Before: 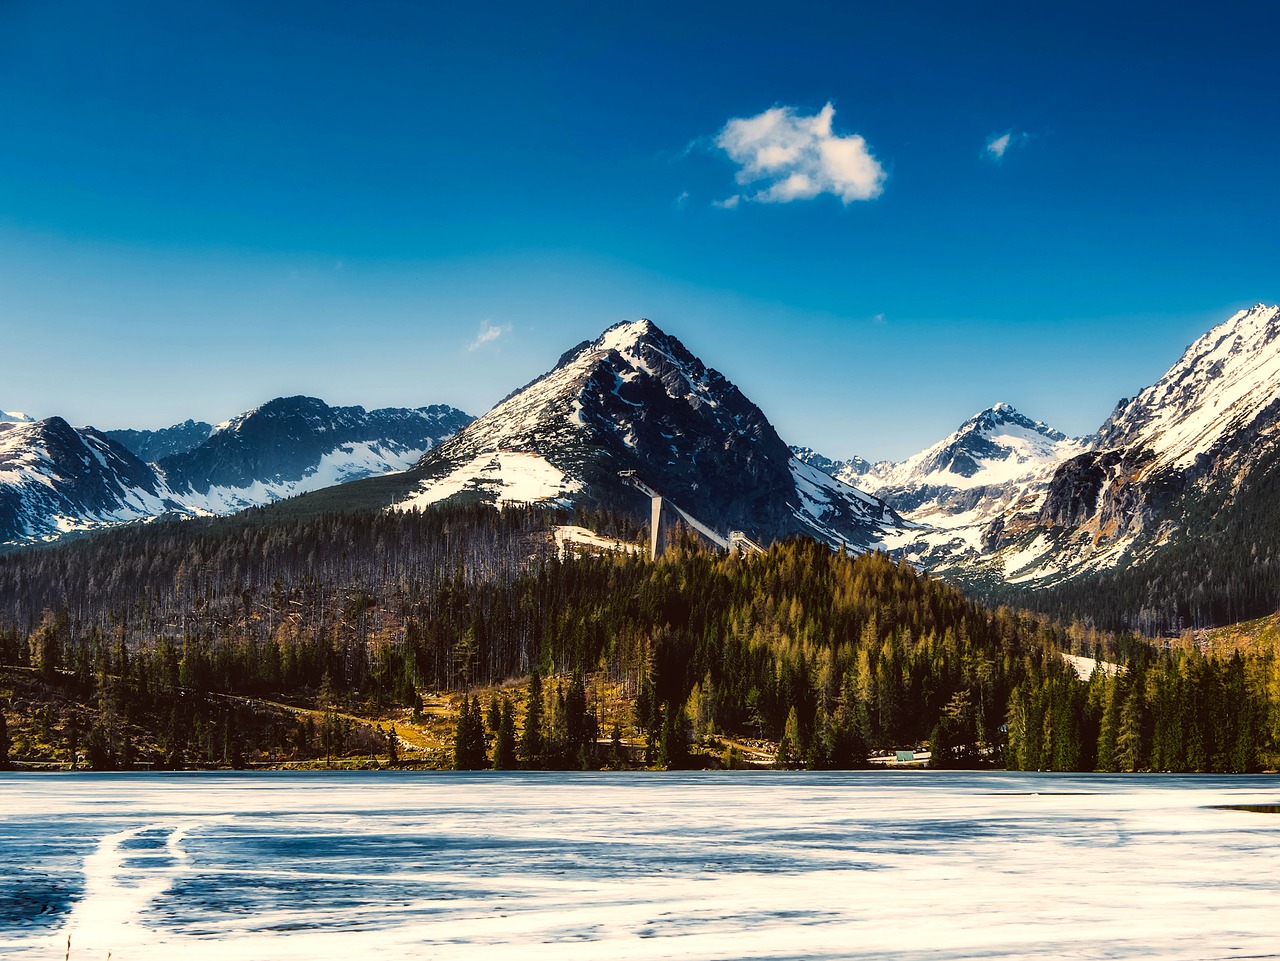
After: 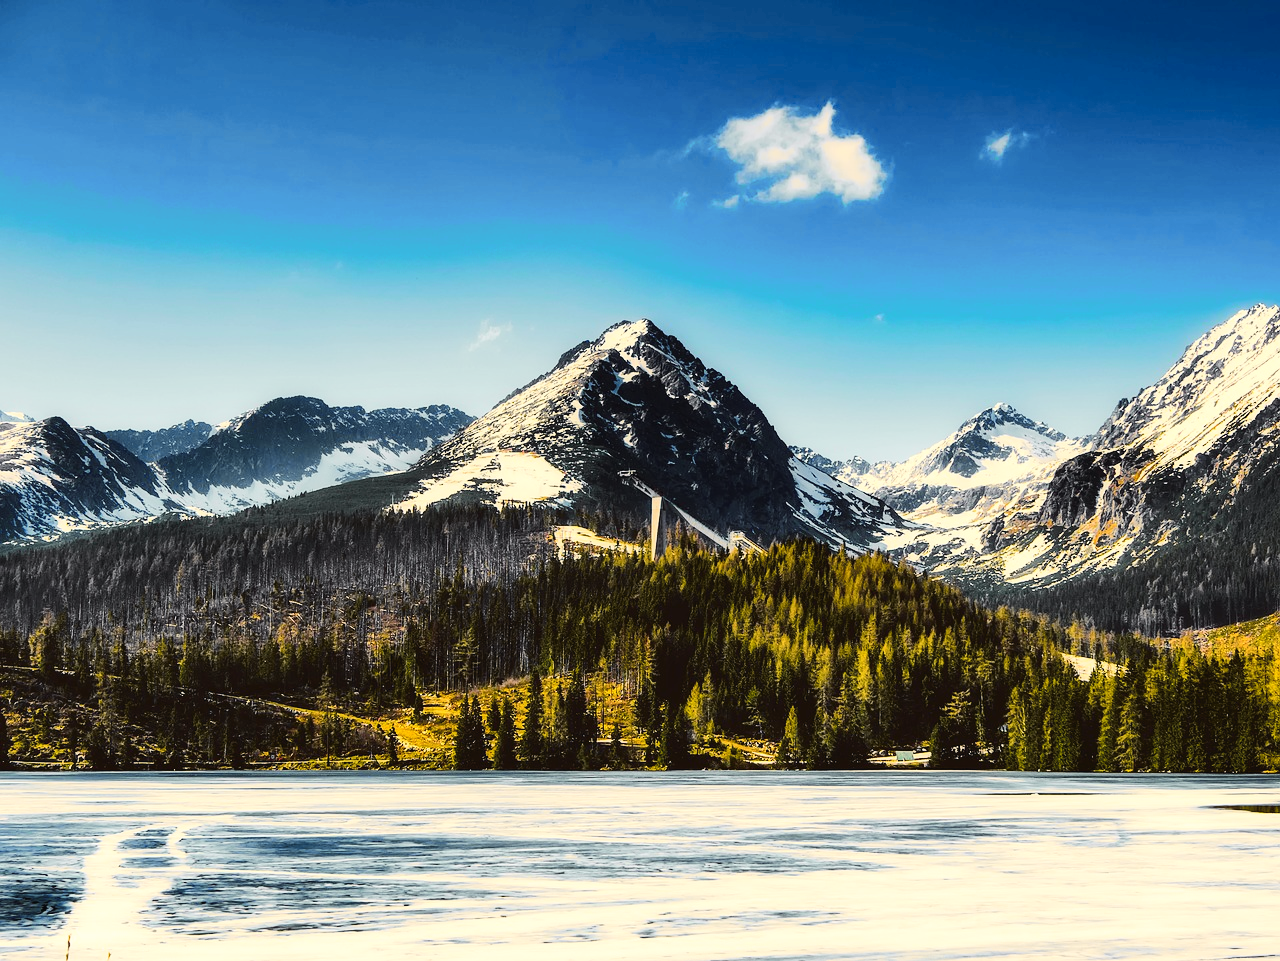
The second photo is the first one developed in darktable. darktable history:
tone curve: curves: ch0 [(0, 0) (0.11, 0.081) (0.256, 0.259) (0.398, 0.475) (0.498, 0.611) (0.65, 0.757) (0.835, 0.883) (1, 0.961)]; ch1 [(0, 0) (0.346, 0.307) (0.408, 0.369) (0.453, 0.457) (0.482, 0.479) (0.502, 0.498) (0.521, 0.51) (0.553, 0.554) (0.618, 0.65) (0.693, 0.727) (1, 1)]; ch2 [(0, 0) (0.366, 0.337) (0.434, 0.46) (0.485, 0.494) (0.5, 0.494) (0.511, 0.508) (0.537, 0.55) (0.579, 0.599) (0.621, 0.693) (1, 1)], color space Lab, independent channels, preserve colors none
contrast brightness saturation: contrast -0.055, saturation -0.4
color balance rgb: shadows lift › chroma 1.813%, shadows lift › hue 265.91°, highlights gain › chroma 1.058%, highlights gain › hue 60.19°, linear chroma grading › global chroma 9.092%, perceptual saturation grading › global saturation 31.157%, perceptual brilliance grading › global brilliance 9.785%
